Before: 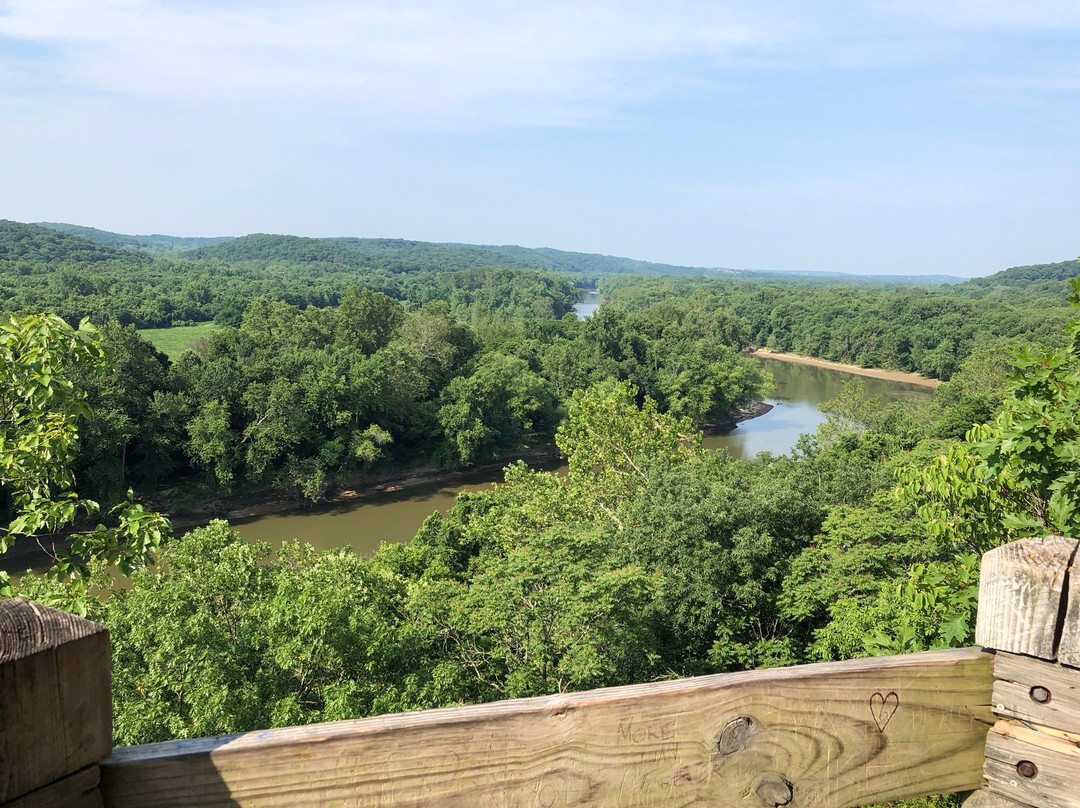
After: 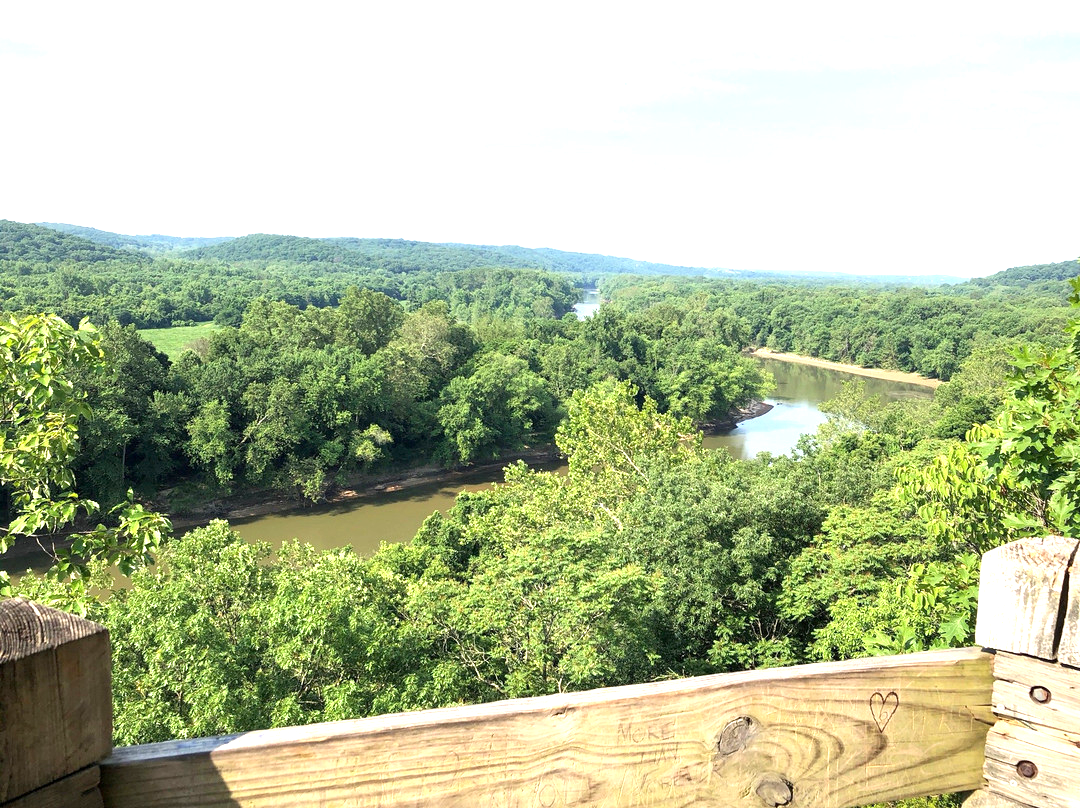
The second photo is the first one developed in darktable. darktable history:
exposure: black level correction 0.001, exposure 0.957 EV, compensate exposure bias true, compensate highlight preservation false
